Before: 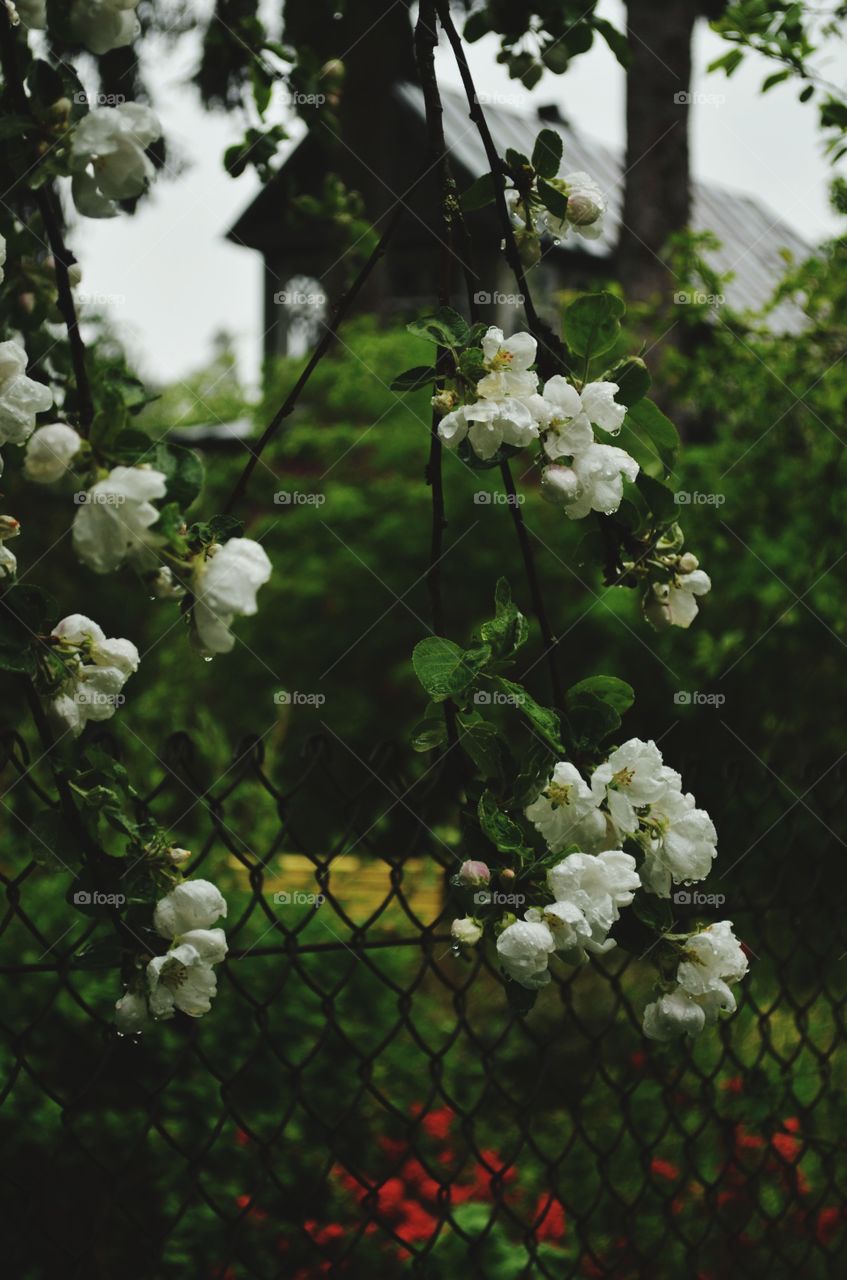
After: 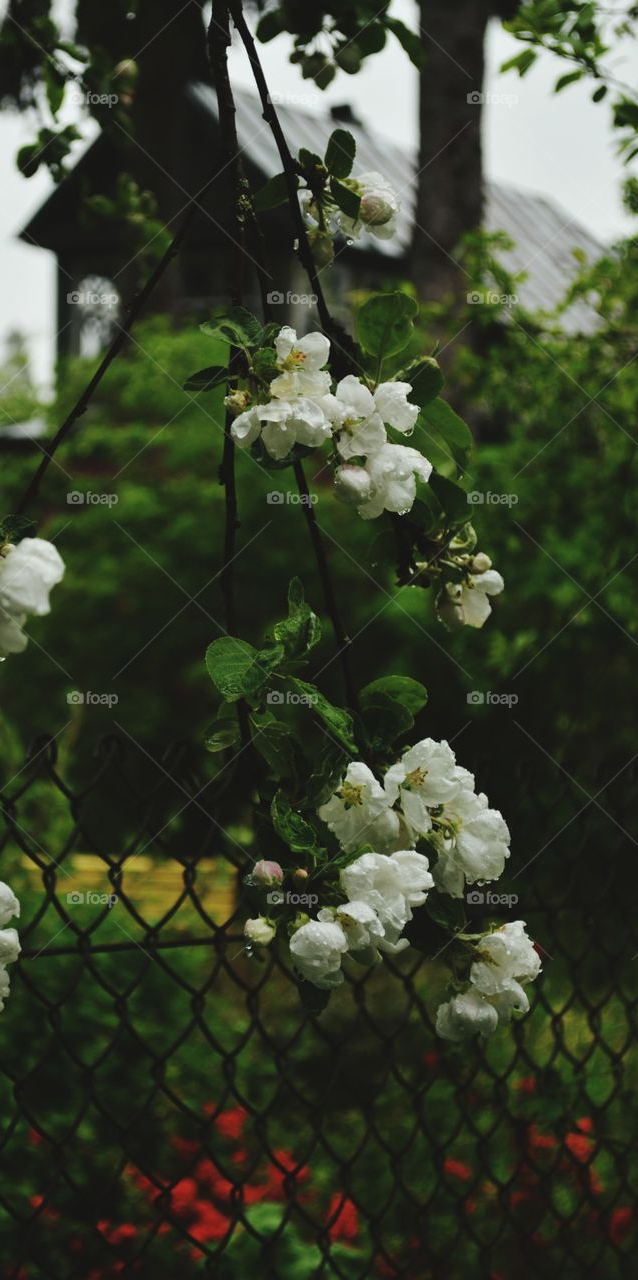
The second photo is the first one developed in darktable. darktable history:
crop and rotate: left 24.6%
tone equalizer: on, module defaults
